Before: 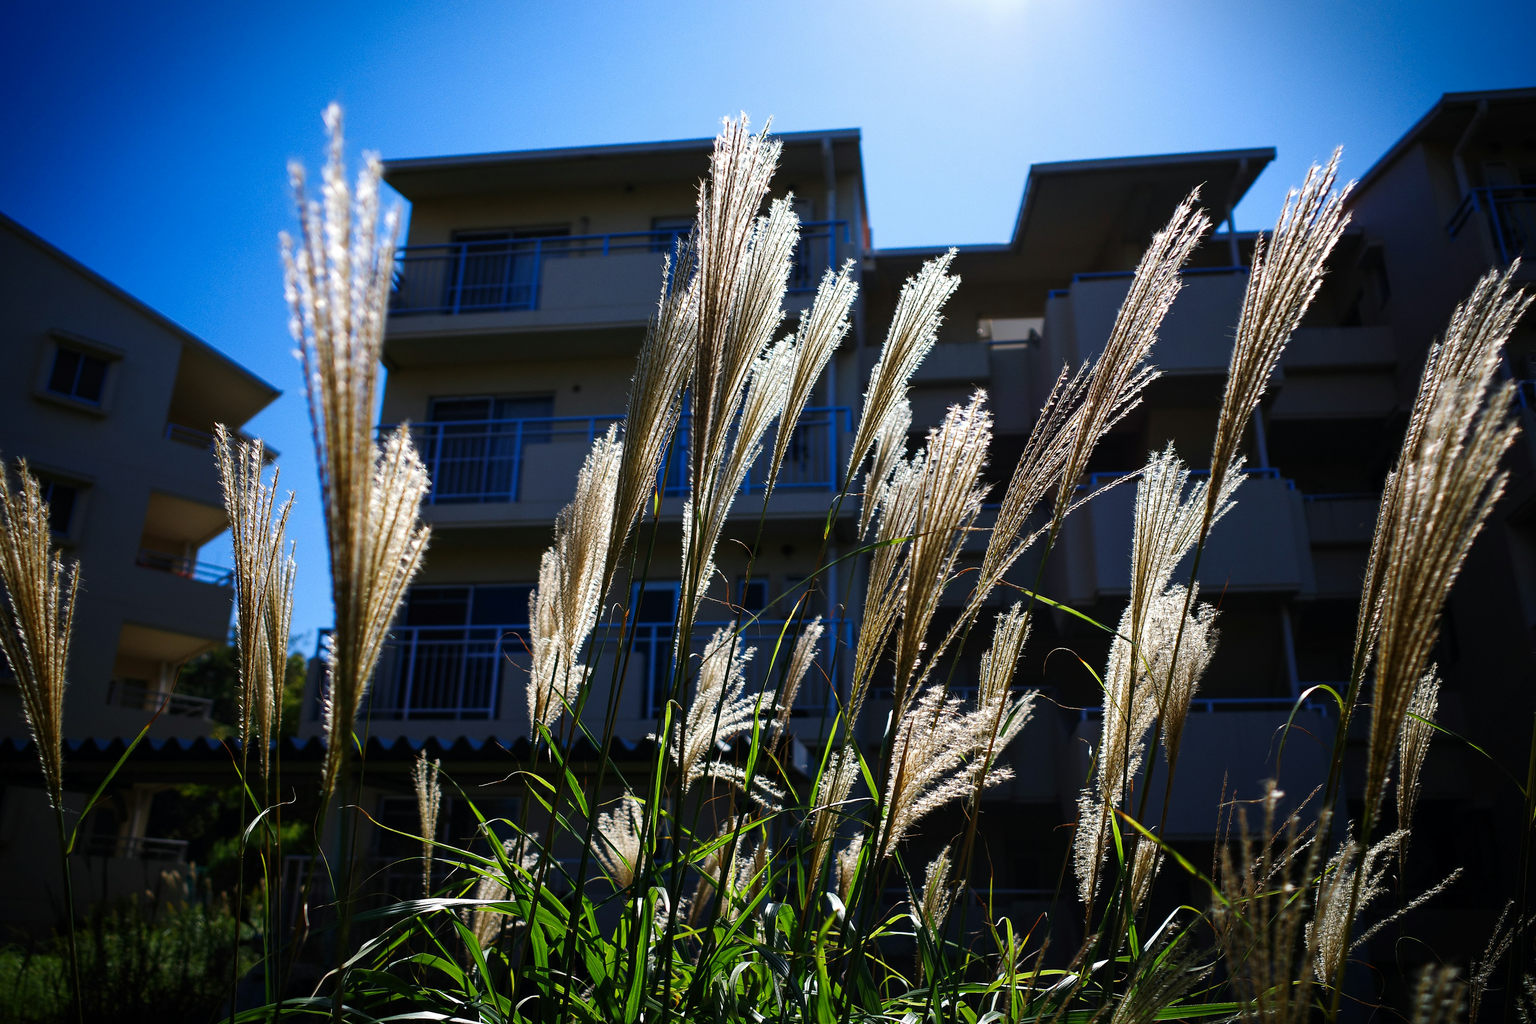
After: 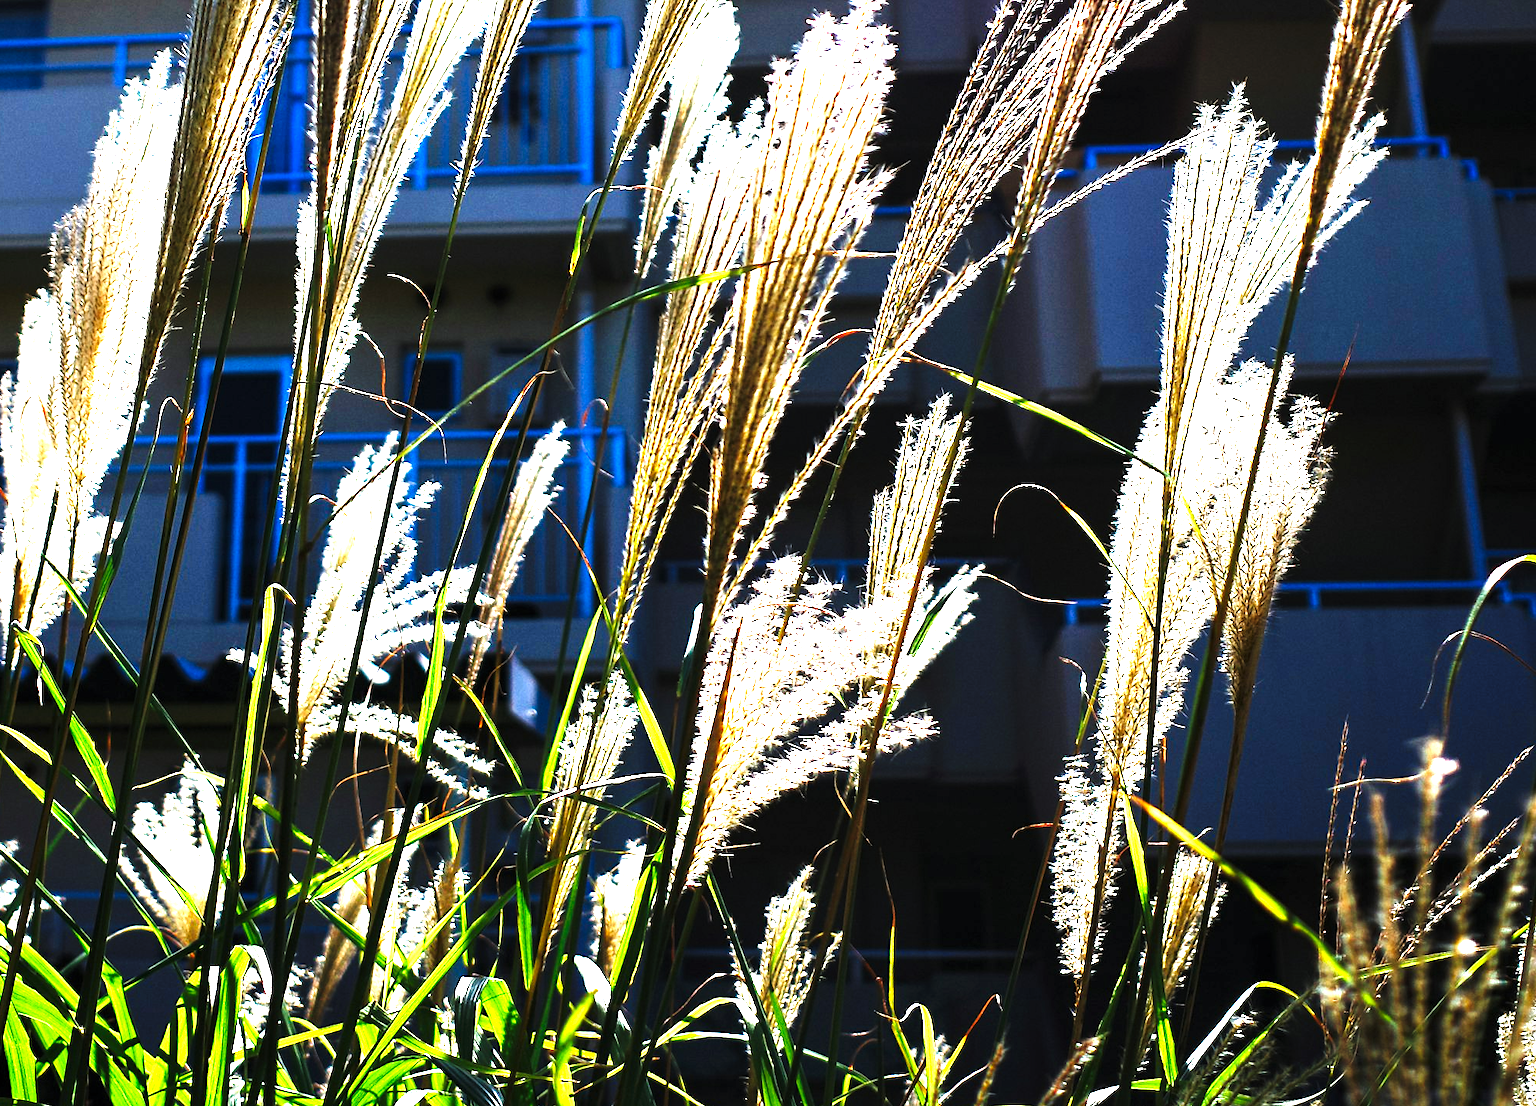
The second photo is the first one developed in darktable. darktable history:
crop: left 34.479%, top 38.822%, right 13.718%, bottom 5.172%
exposure: black level correction 0, exposure 1 EV, compensate exposure bias true, compensate highlight preservation false
levels: levels [0.012, 0.367, 0.697]
tone curve: curves: ch0 [(0, 0) (0.003, 0.008) (0.011, 0.017) (0.025, 0.027) (0.044, 0.043) (0.069, 0.059) (0.1, 0.086) (0.136, 0.112) (0.177, 0.152) (0.224, 0.203) (0.277, 0.277) (0.335, 0.346) (0.399, 0.439) (0.468, 0.527) (0.543, 0.613) (0.623, 0.693) (0.709, 0.787) (0.801, 0.863) (0.898, 0.927) (1, 1)], preserve colors none
